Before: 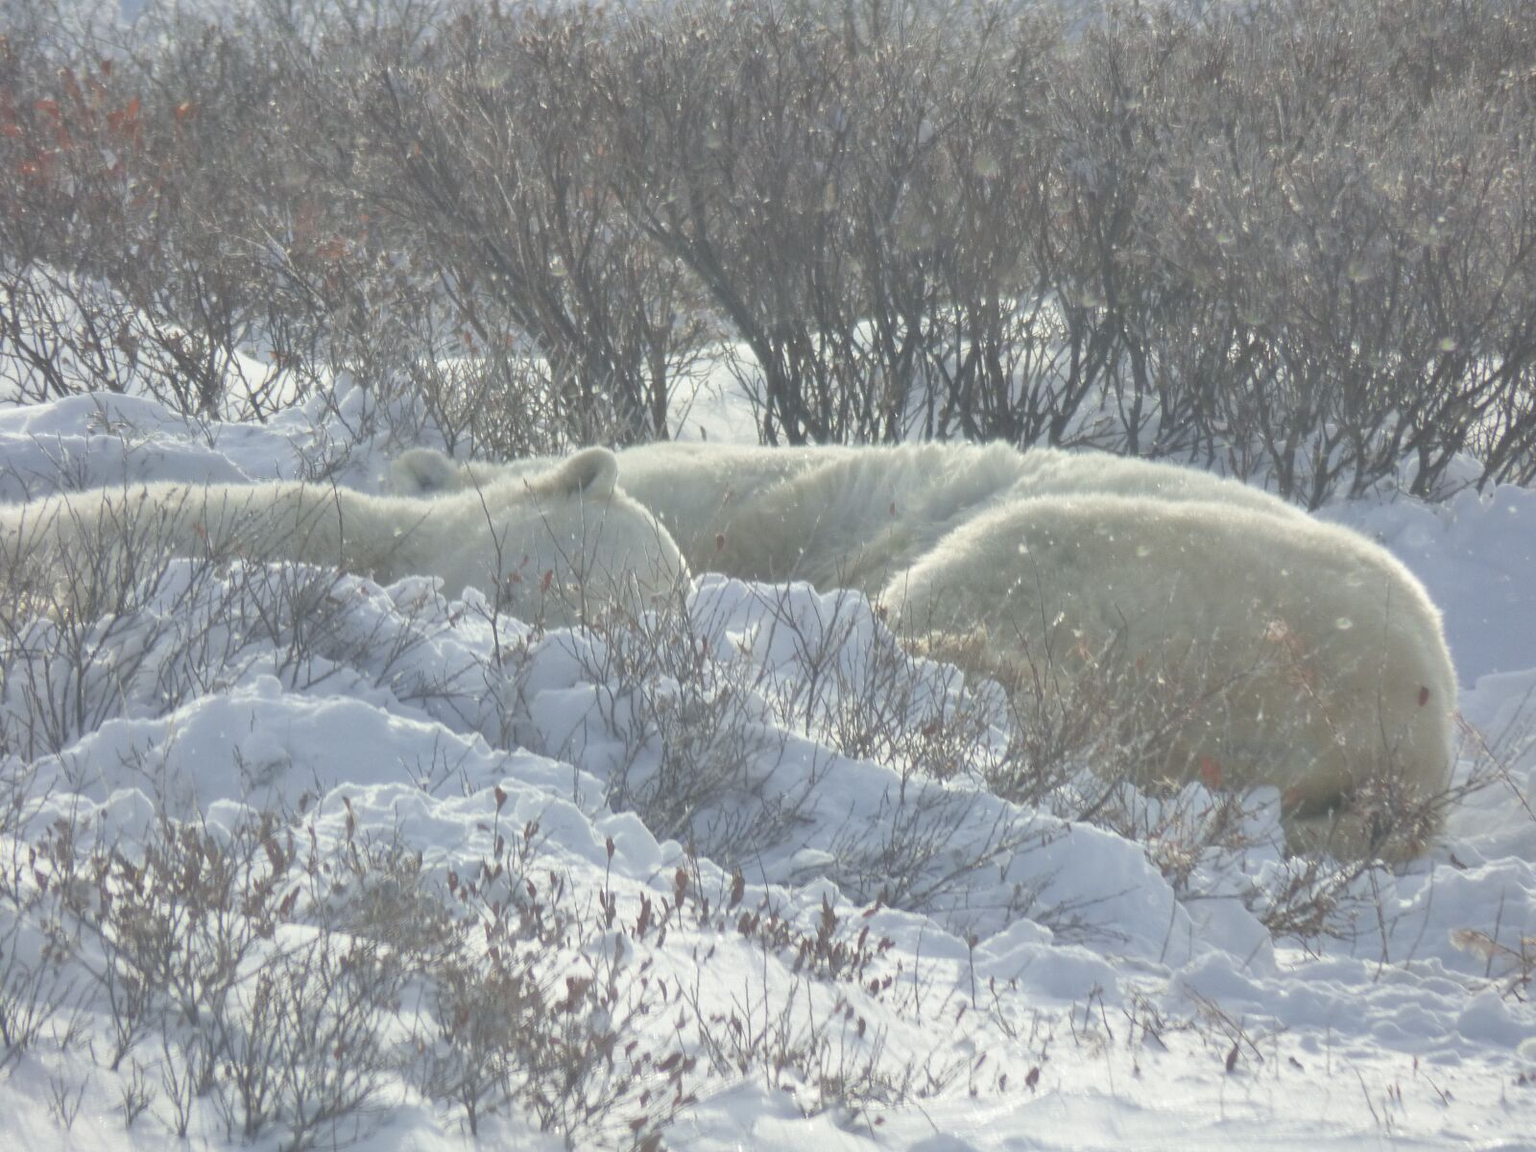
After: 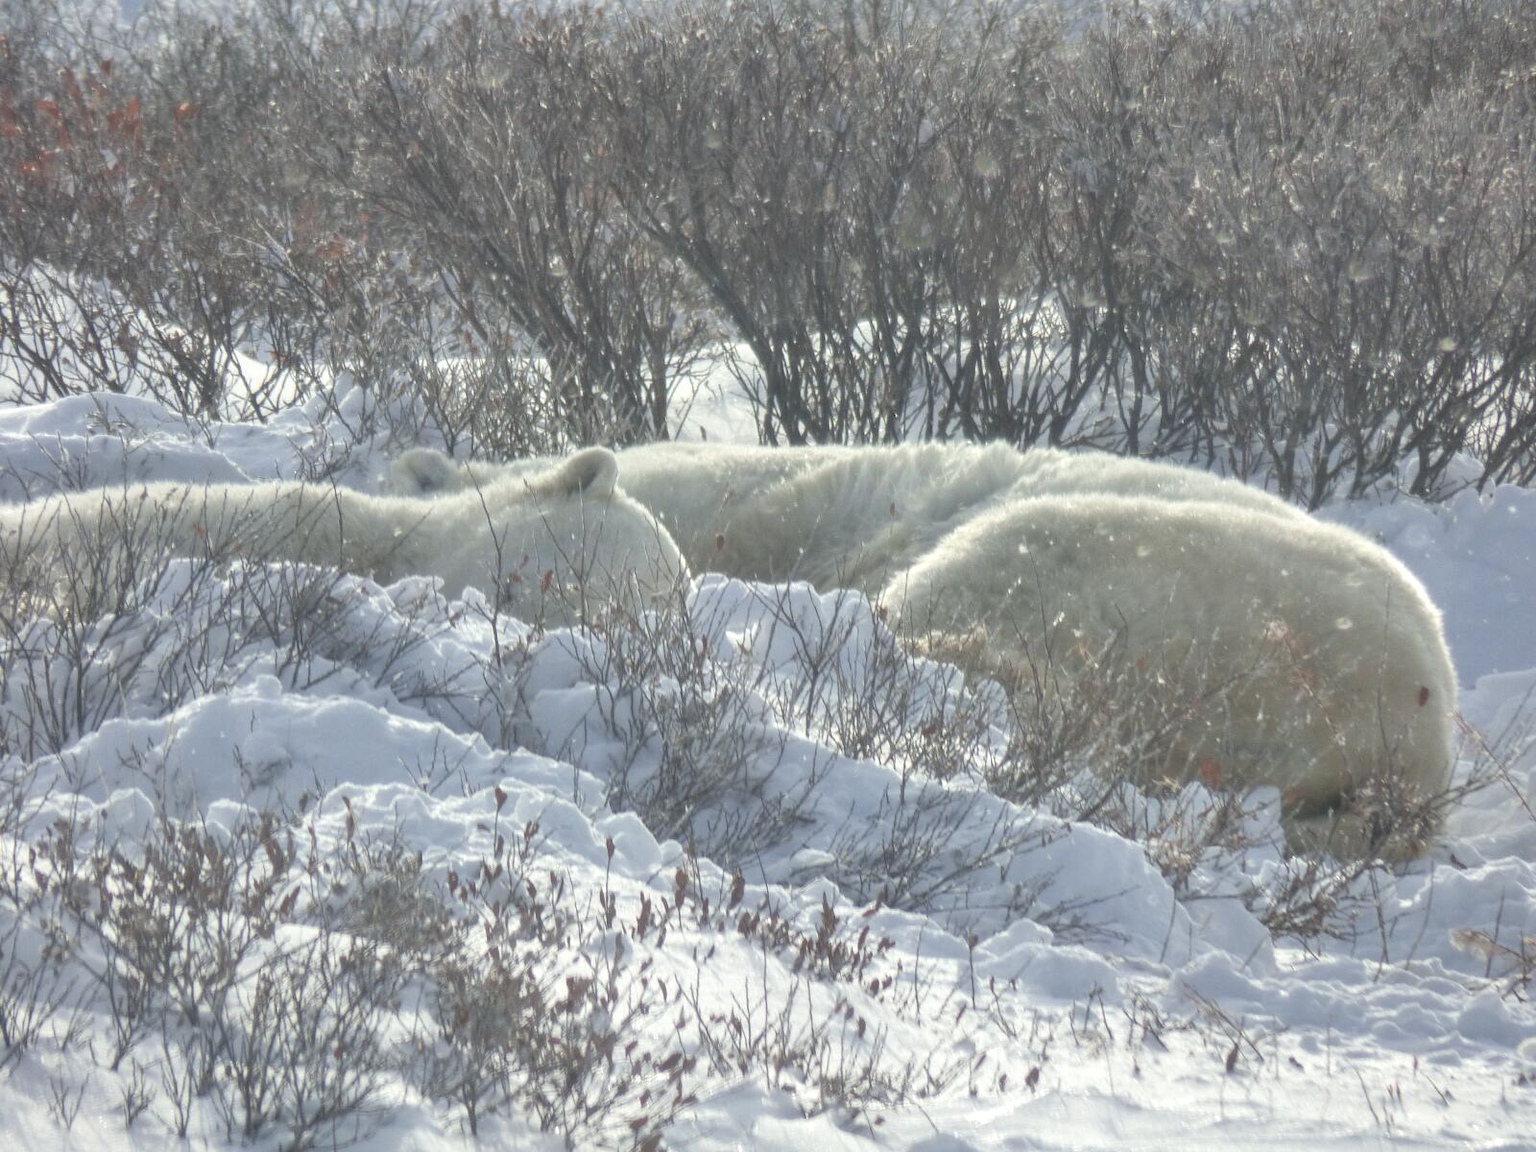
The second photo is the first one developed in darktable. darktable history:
local contrast: detail 130%
tone equalizer: -8 EV -0.589 EV
exposure: black level correction 0.009, exposure 0.015 EV, compensate highlight preservation false
